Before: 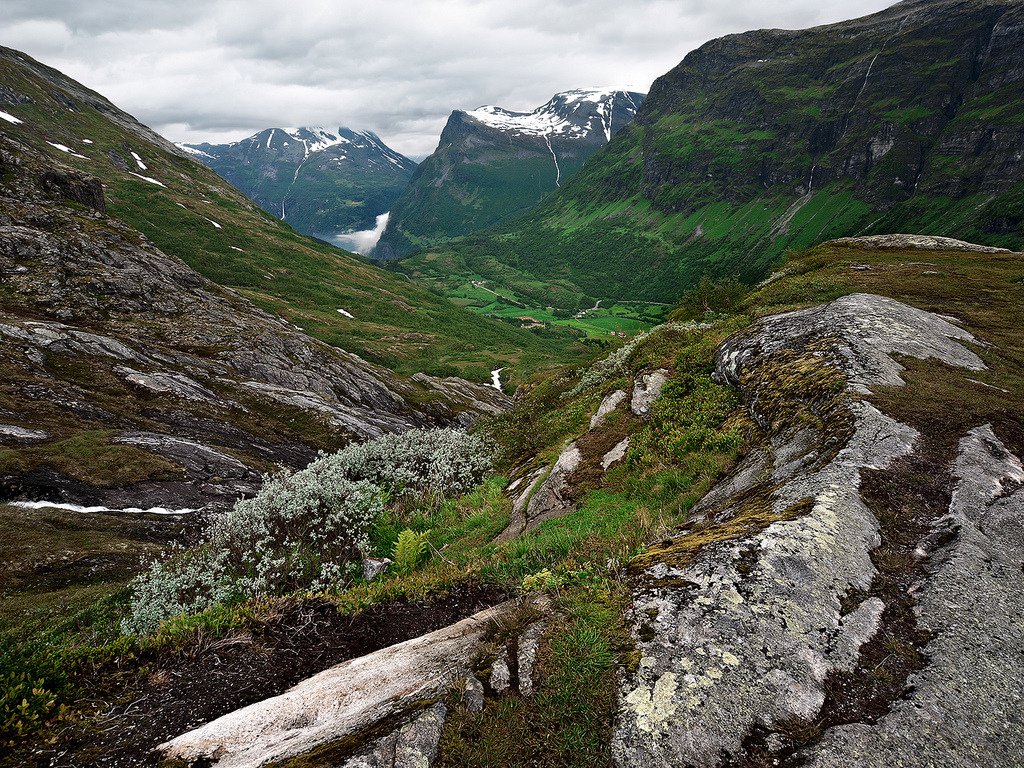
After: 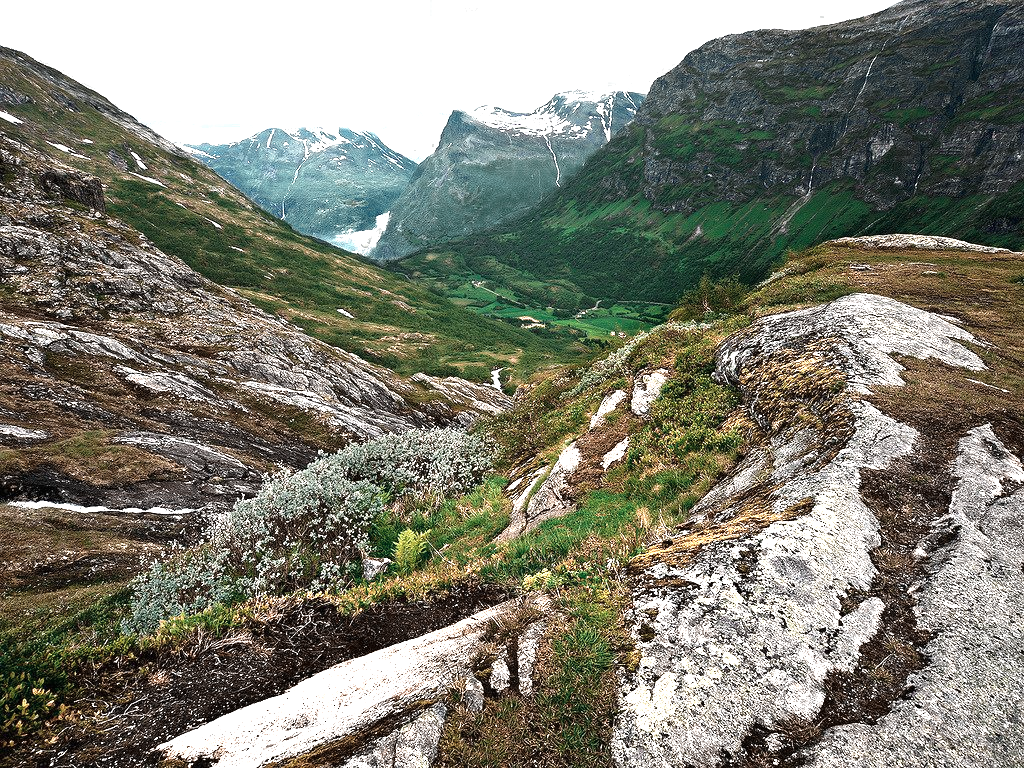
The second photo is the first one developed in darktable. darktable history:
color zones: curves: ch0 [(0.018, 0.548) (0.197, 0.654) (0.425, 0.447) (0.605, 0.658) (0.732, 0.579)]; ch1 [(0.105, 0.531) (0.224, 0.531) (0.386, 0.39) (0.618, 0.456) (0.732, 0.456) (0.956, 0.421)]; ch2 [(0.039, 0.583) (0.215, 0.465) (0.399, 0.544) (0.465, 0.548) (0.614, 0.447) (0.724, 0.43) (0.882, 0.623) (0.956, 0.632)], process mode strong
exposure: black level correction 0, exposure 0.499 EV, compensate highlight preservation false
